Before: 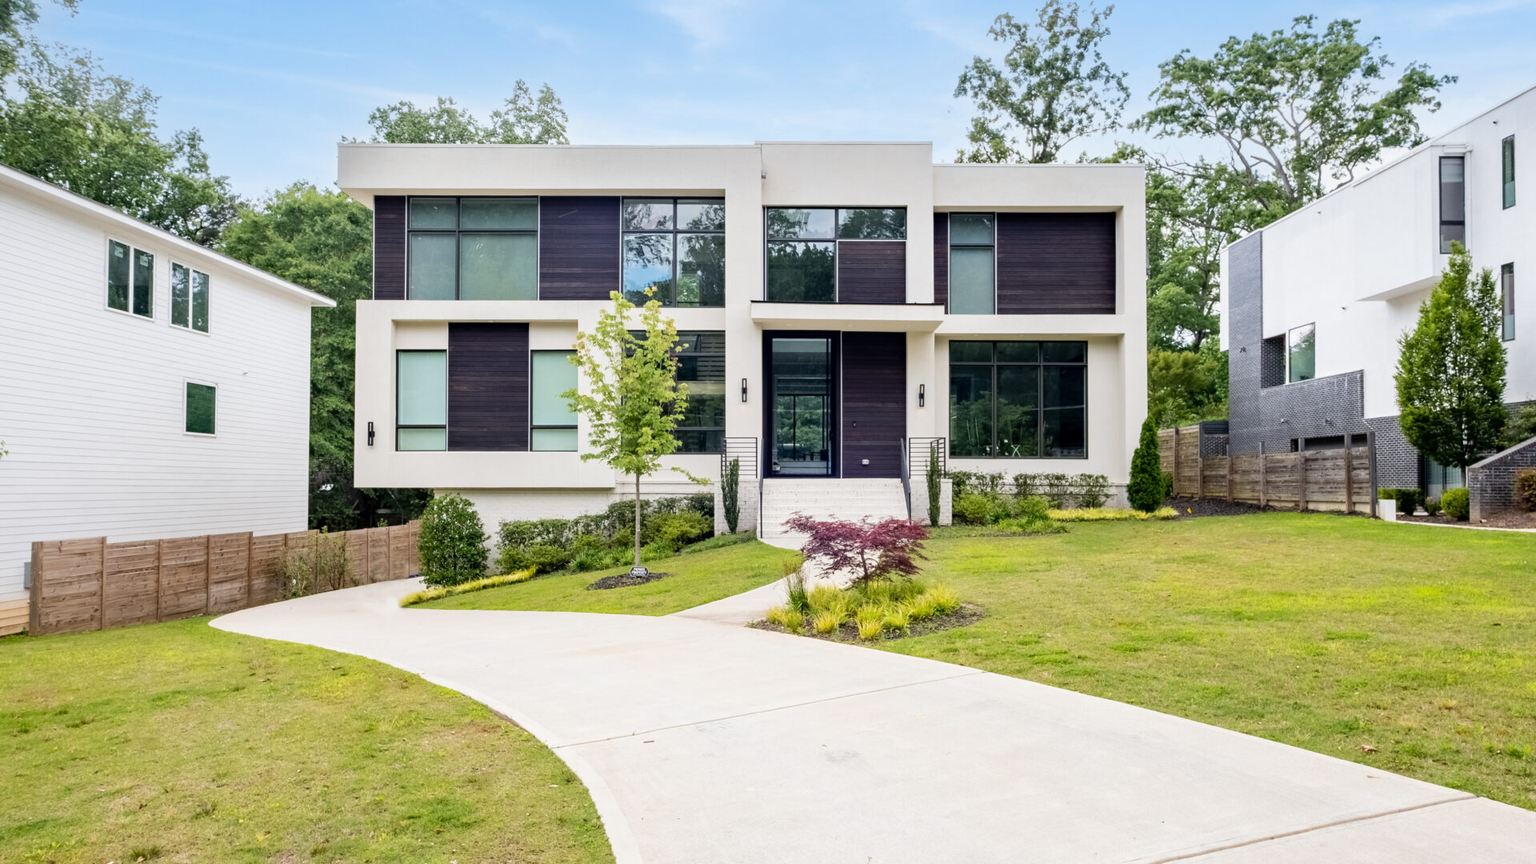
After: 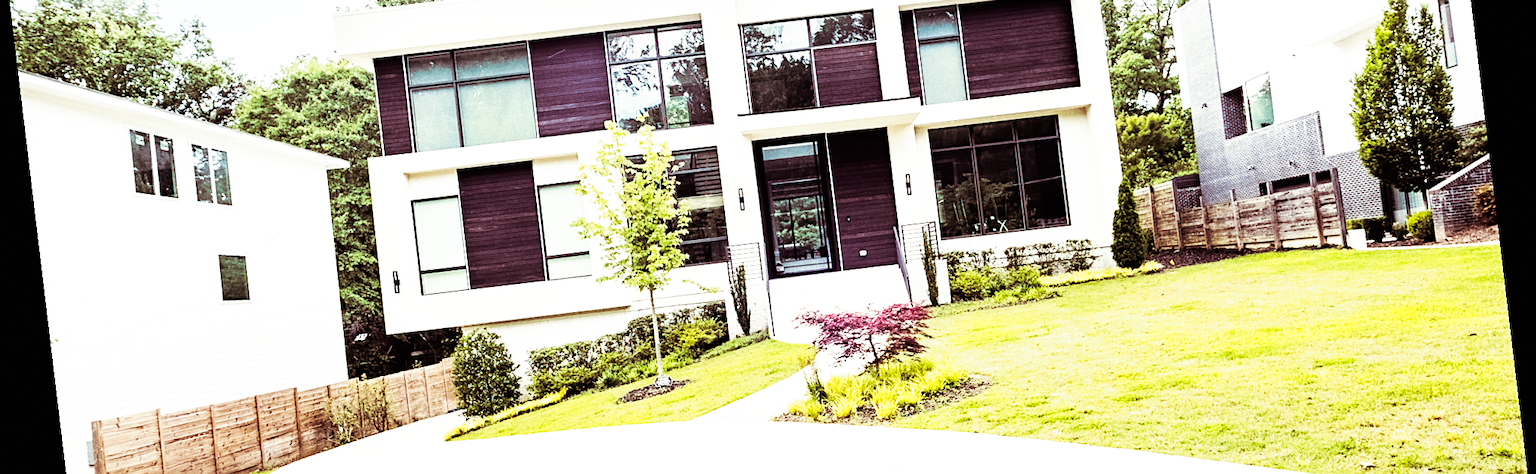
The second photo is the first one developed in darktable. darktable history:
split-toning: on, module defaults
crop and rotate: top 26.056%, bottom 25.543%
base curve: curves: ch0 [(0, 0) (0.007, 0.004) (0.027, 0.03) (0.046, 0.07) (0.207, 0.54) (0.442, 0.872) (0.673, 0.972) (1, 1)], preserve colors none
sharpen: on, module defaults
tone equalizer: -8 EV -0.417 EV, -7 EV -0.389 EV, -6 EV -0.333 EV, -5 EV -0.222 EV, -3 EV 0.222 EV, -2 EV 0.333 EV, -1 EV 0.389 EV, +0 EV 0.417 EV, edges refinement/feathering 500, mask exposure compensation -1.57 EV, preserve details no
rotate and perspective: rotation -6.83°, automatic cropping off
grain: coarseness 0.09 ISO, strength 40%
